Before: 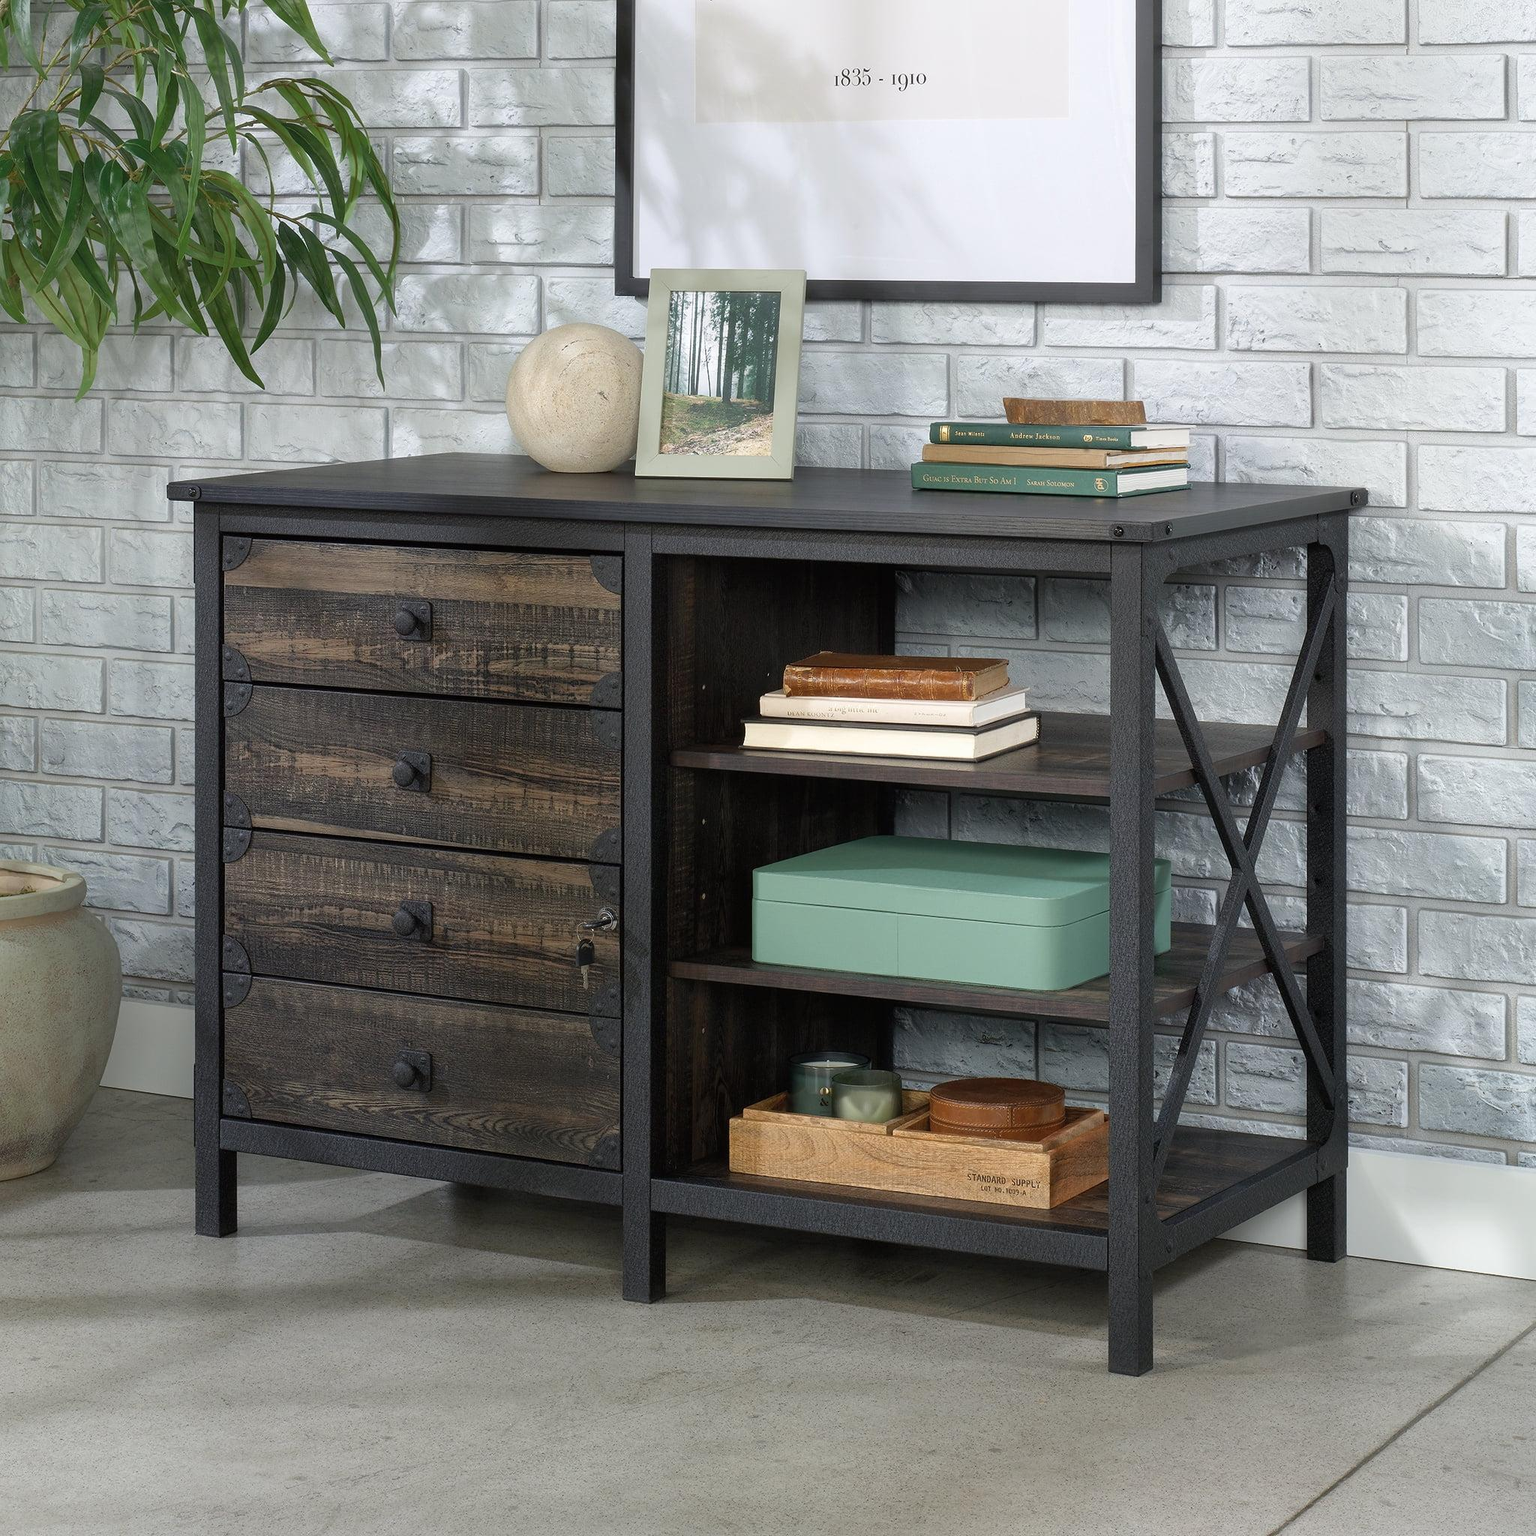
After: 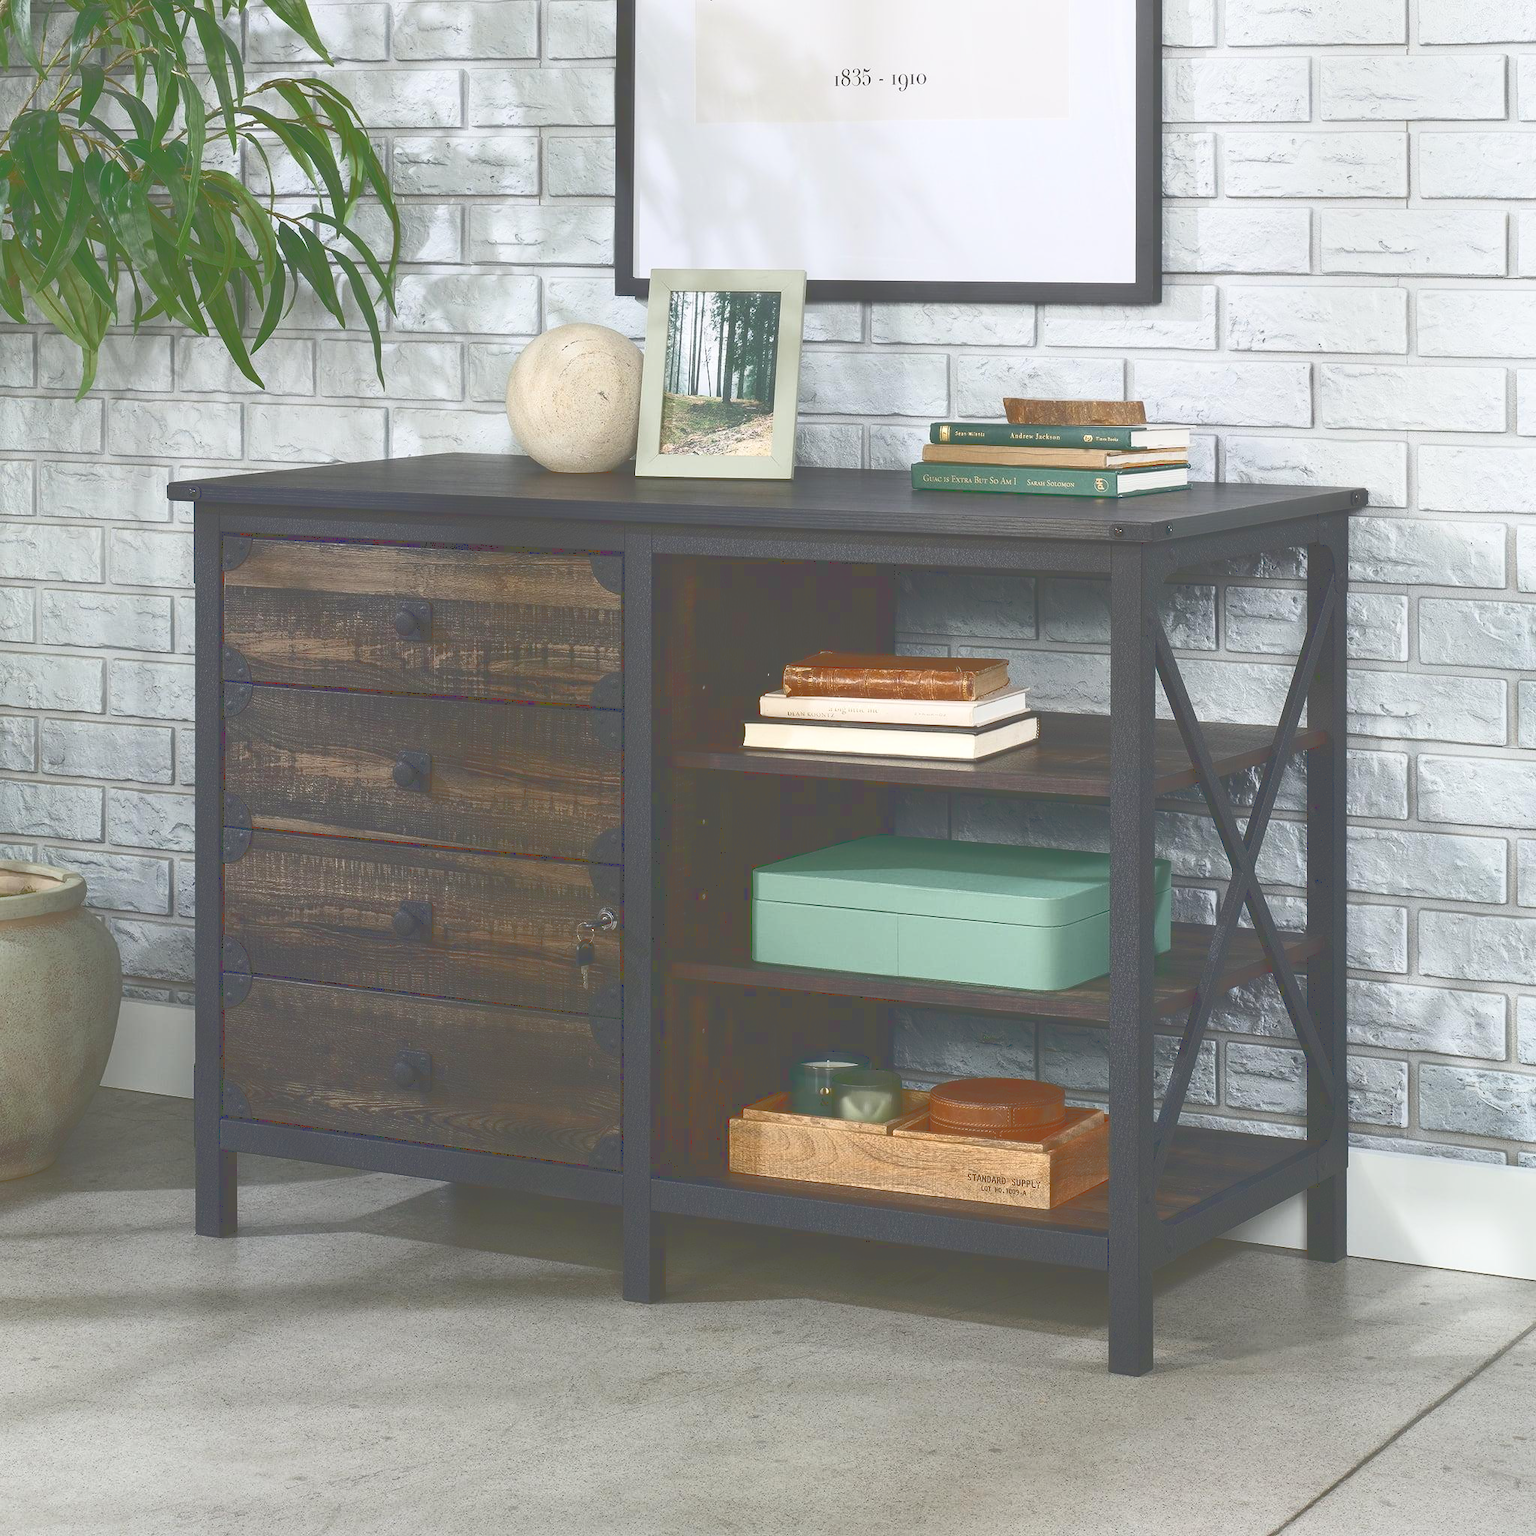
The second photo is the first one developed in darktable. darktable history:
tone curve: curves: ch0 [(0, 0) (0.003, 0.319) (0.011, 0.319) (0.025, 0.323) (0.044, 0.323) (0.069, 0.327) (0.1, 0.33) (0.136, 0.338) (0.177, 0.348) (0.224, 0.361) (0.277, 0.374) (0.335, 0.398) (0.399, 0.444) (0.468, 0.516) (0.543, 0.595) (0.623, 0.694) (0.709, 0.793) (0.801, 0.883) (0.898, 0.942) (1, 1)]
contrast brightness saturation: saturation -0.062
